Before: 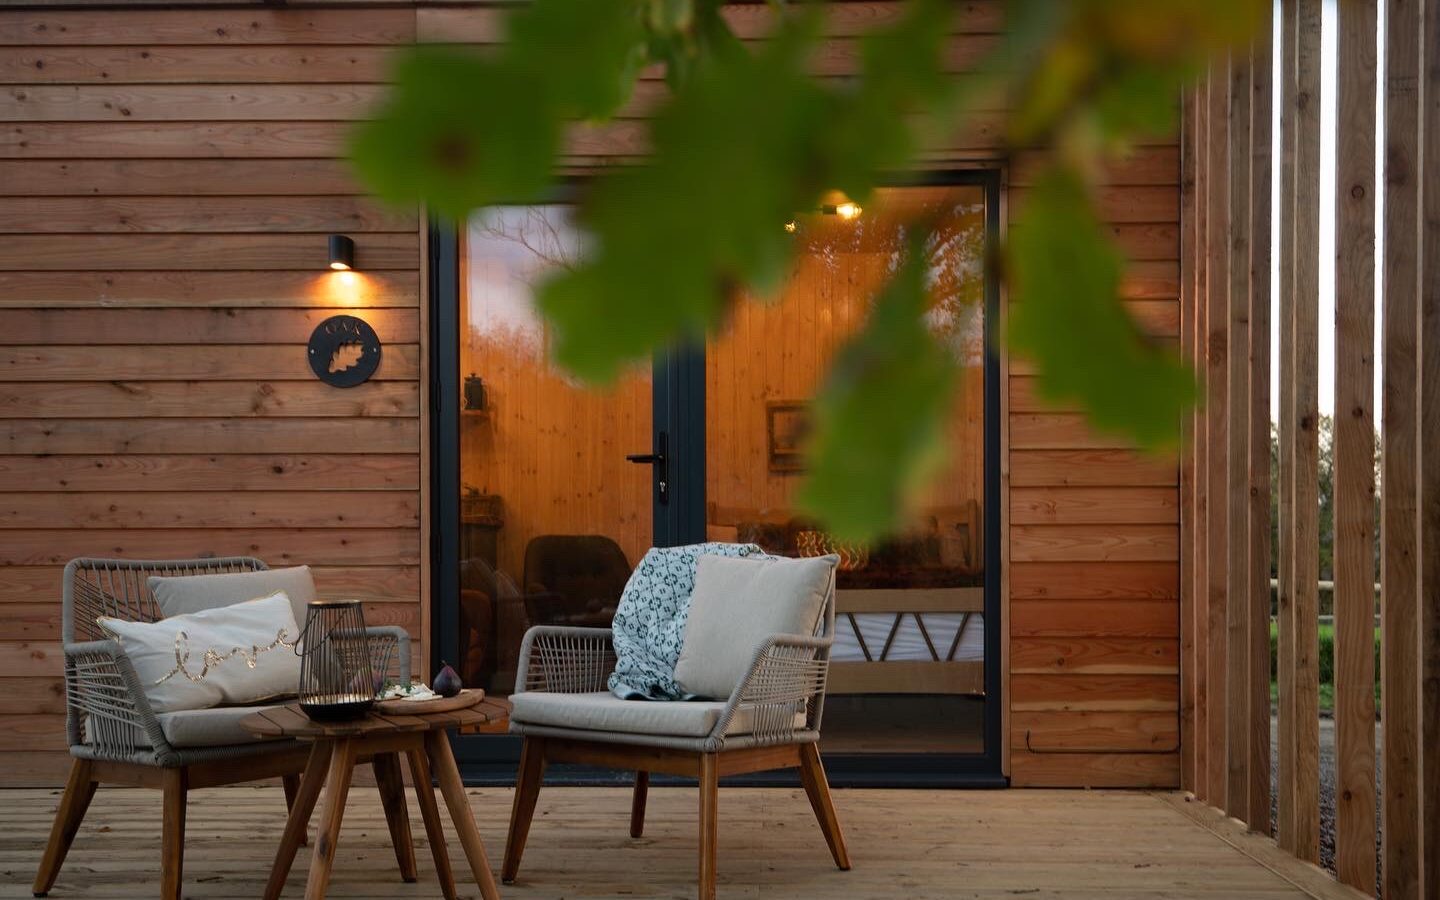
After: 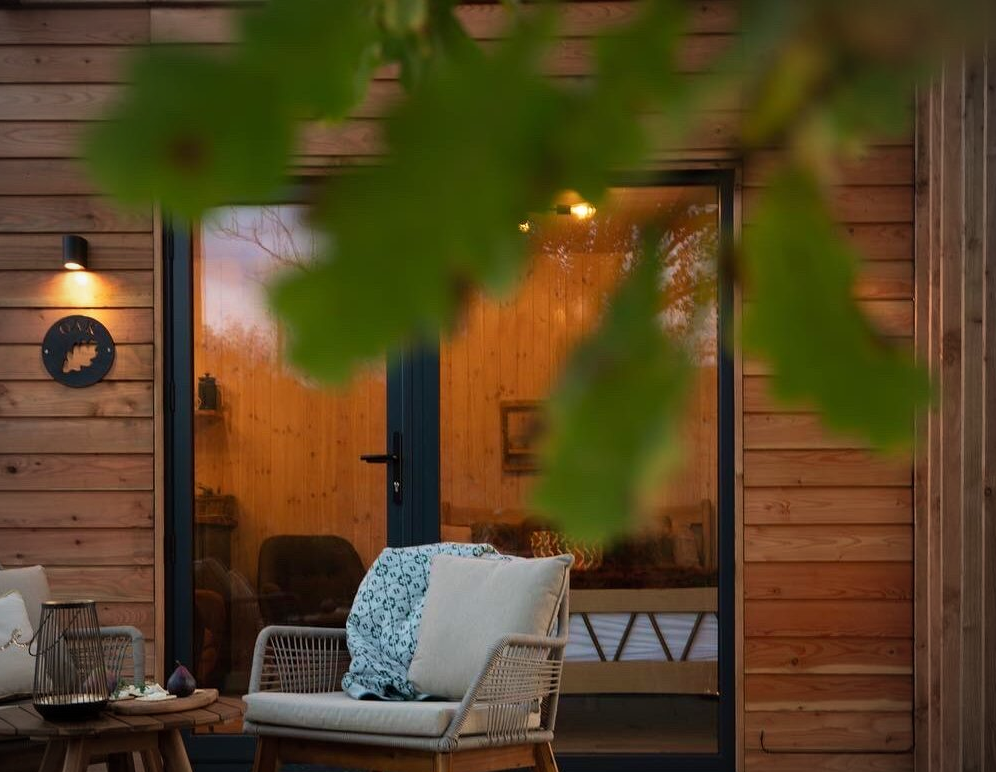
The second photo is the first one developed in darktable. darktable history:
crop: left 18.496%, right 12.333%, bottom 14.152%
velvia: on, module defaults
vignetting: on, module defaults
